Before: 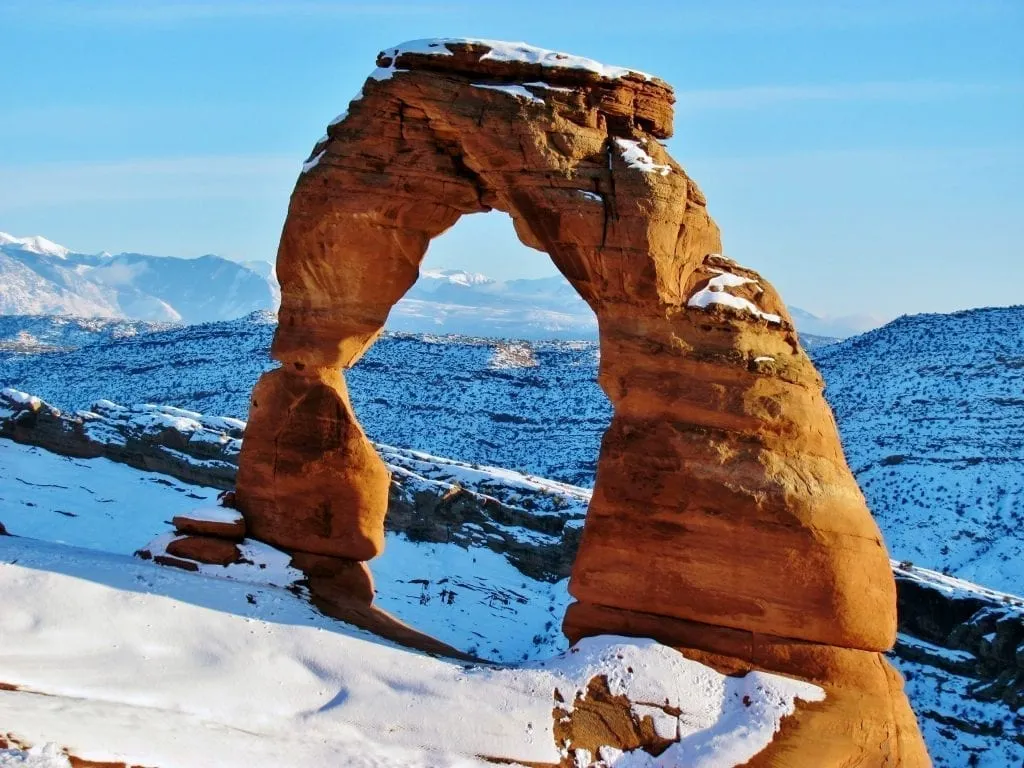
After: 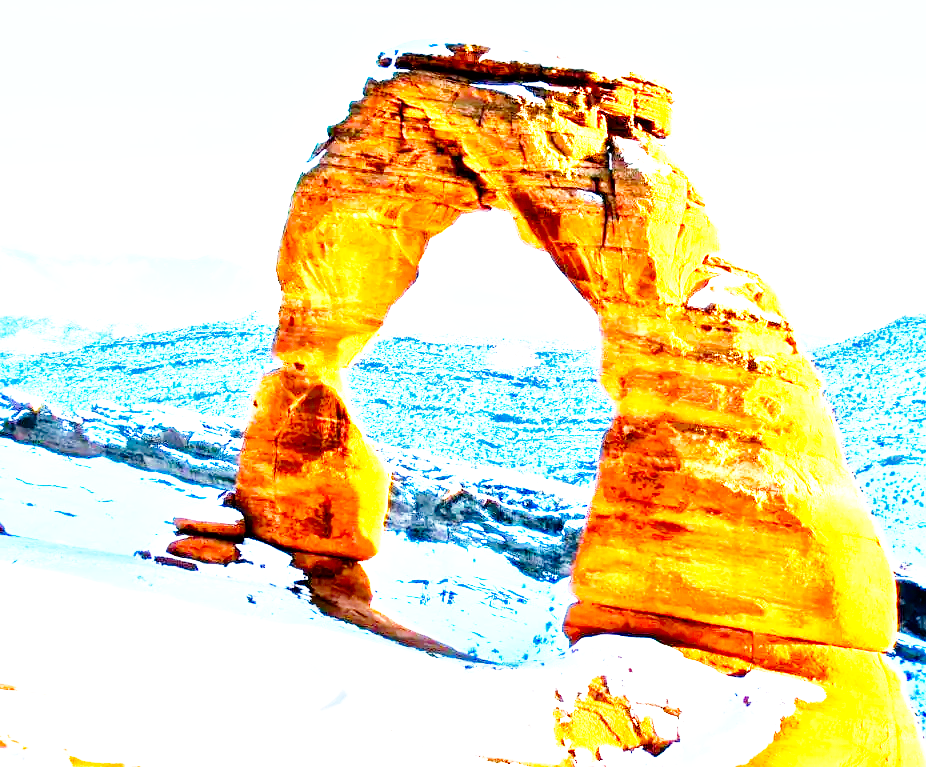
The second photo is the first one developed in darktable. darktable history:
crop: right 9.509%, bottom 0.023%
base curve: curves: ch0 [(0, 0) (0.012, 0.01) (0.073, 0.168) (0.31, 0.711) (0.645, 0.957) (1, 1)], preserve colors none
tone equalizer: -7 EV 0.144 EV, -6 EV 0.605 EV, -5 EV 1.17 EV, -4 EV 1.34 EV, -3 EV 1.16 EV, -2 EV 0.6 EV, -1 EV 0.154 EV, edges refinement/feathering 500, mask exposure compensation -1.57 EV, preserve details guided filter
exposure: black level correction 0, exposure 1.104 EV, compensate highlight preservation false
color balance rgb: perceptual saturation grading › global saturation 31.056%, perceptual brilliance grading › highlights 16.08%, perceptual brilliance grading › shadows -14.532%, global vibrance 20%
local contrast: mode bilateral grid, contrast 20, coarseness 21, detail 150%, midtone range 0.2
tone curve: curves: ch0 [(0, 0) (0.004, 0.001) (0.133, 0.112) (0.325, 0.362) (0.832, 0.893) (1, 1)], preserve colors none
